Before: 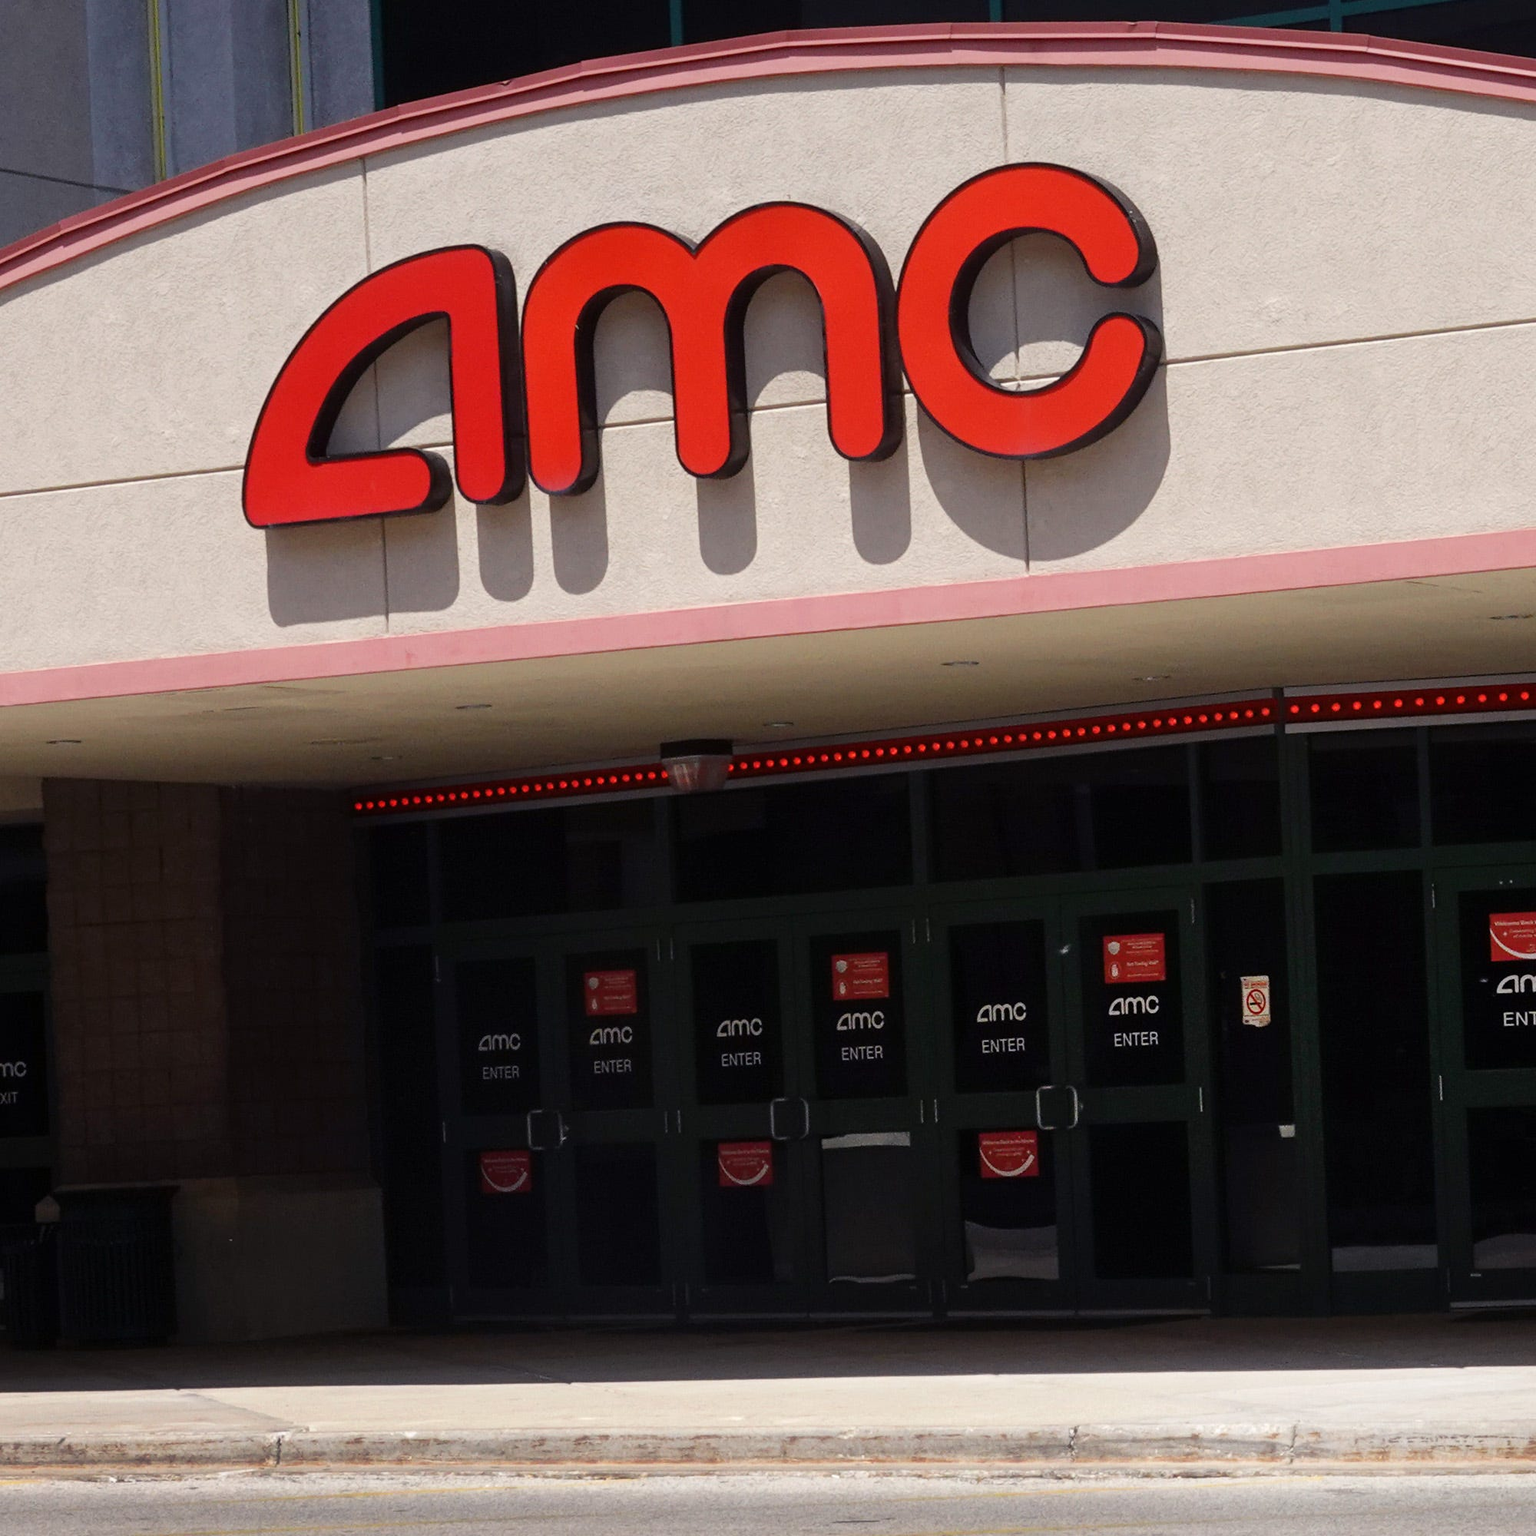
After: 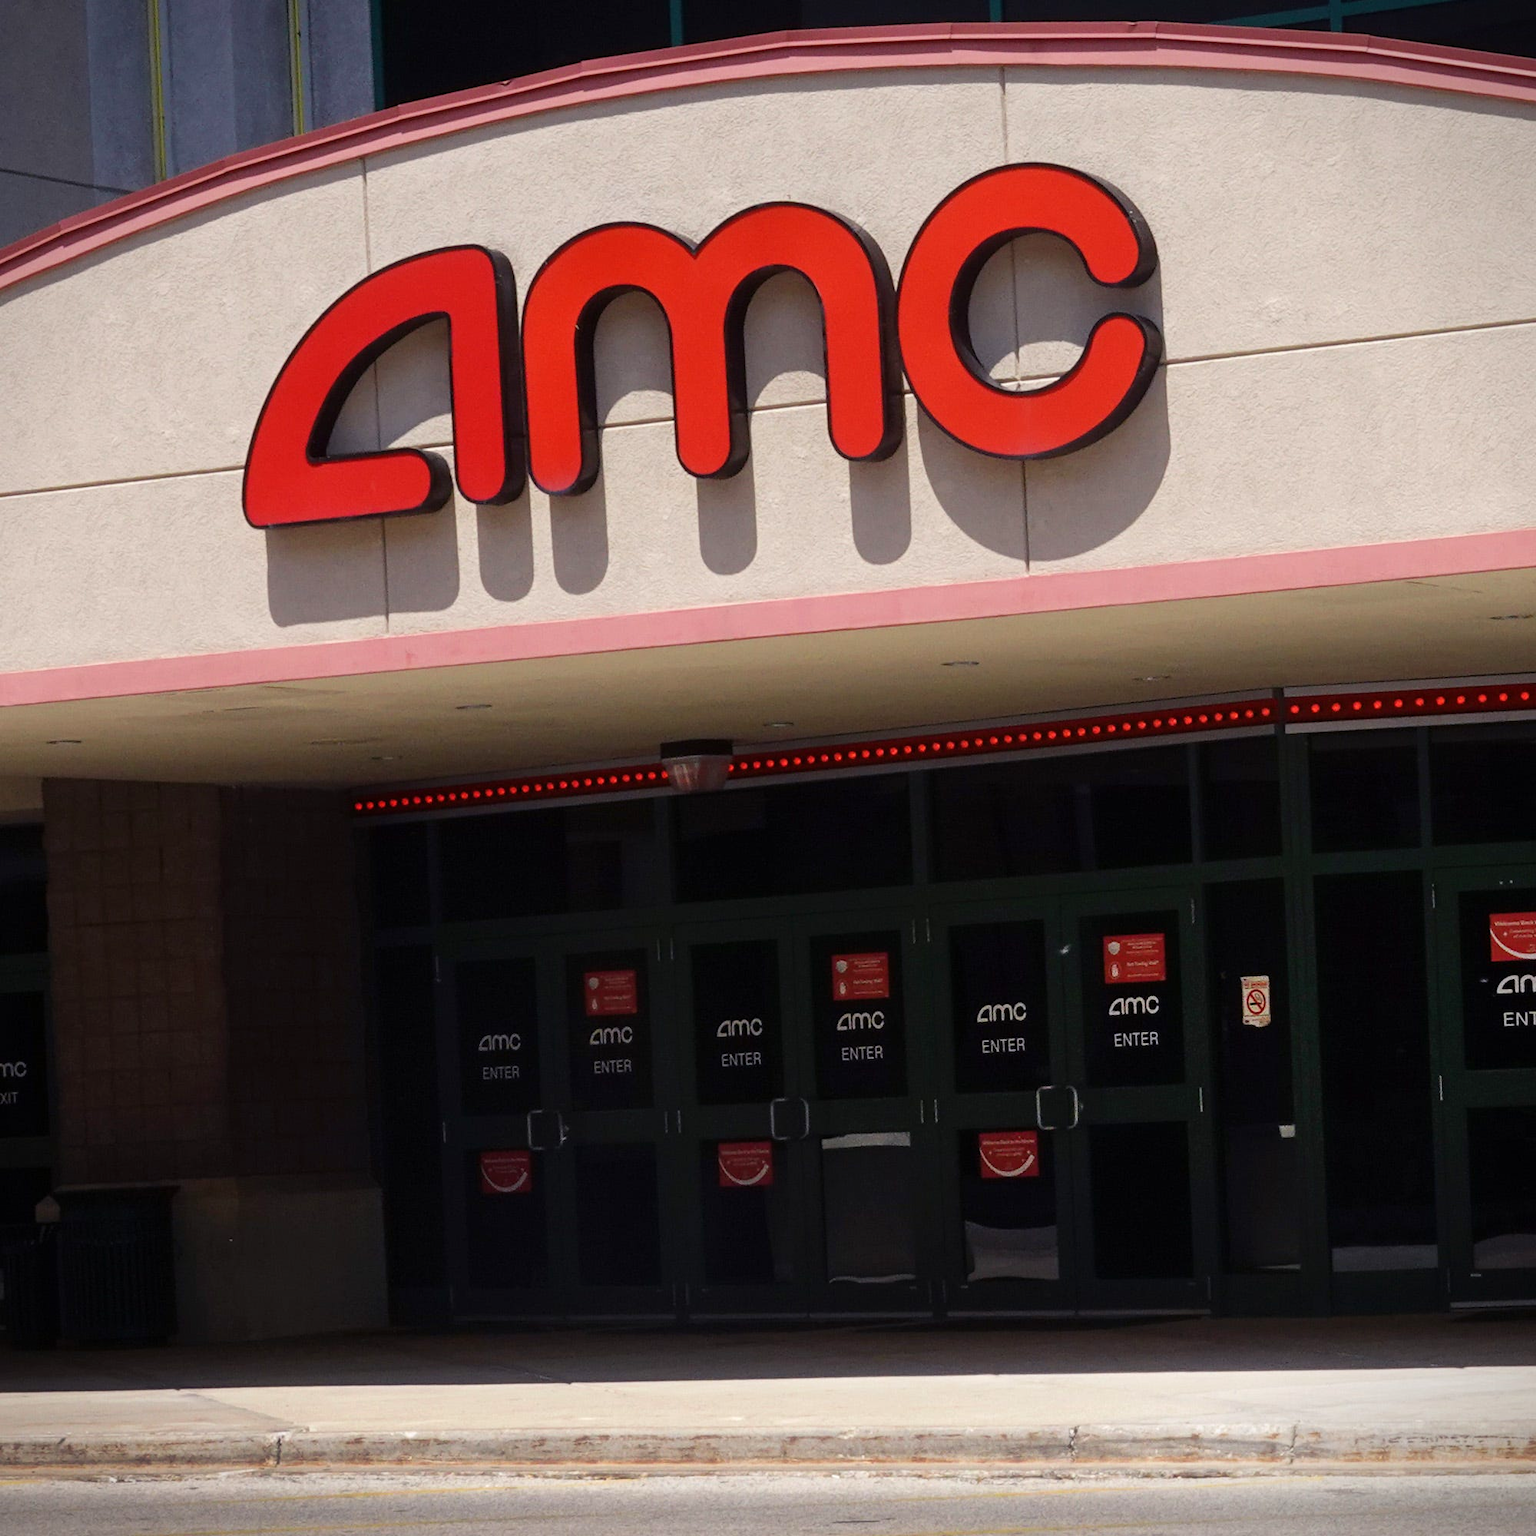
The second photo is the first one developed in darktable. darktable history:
velvia: strength 15.45%
vignetting: fall-off start 99.89%, fall-off radius 65.1%, brightness -0.638, saturation -0.012, automatic ratio true, unbound false
